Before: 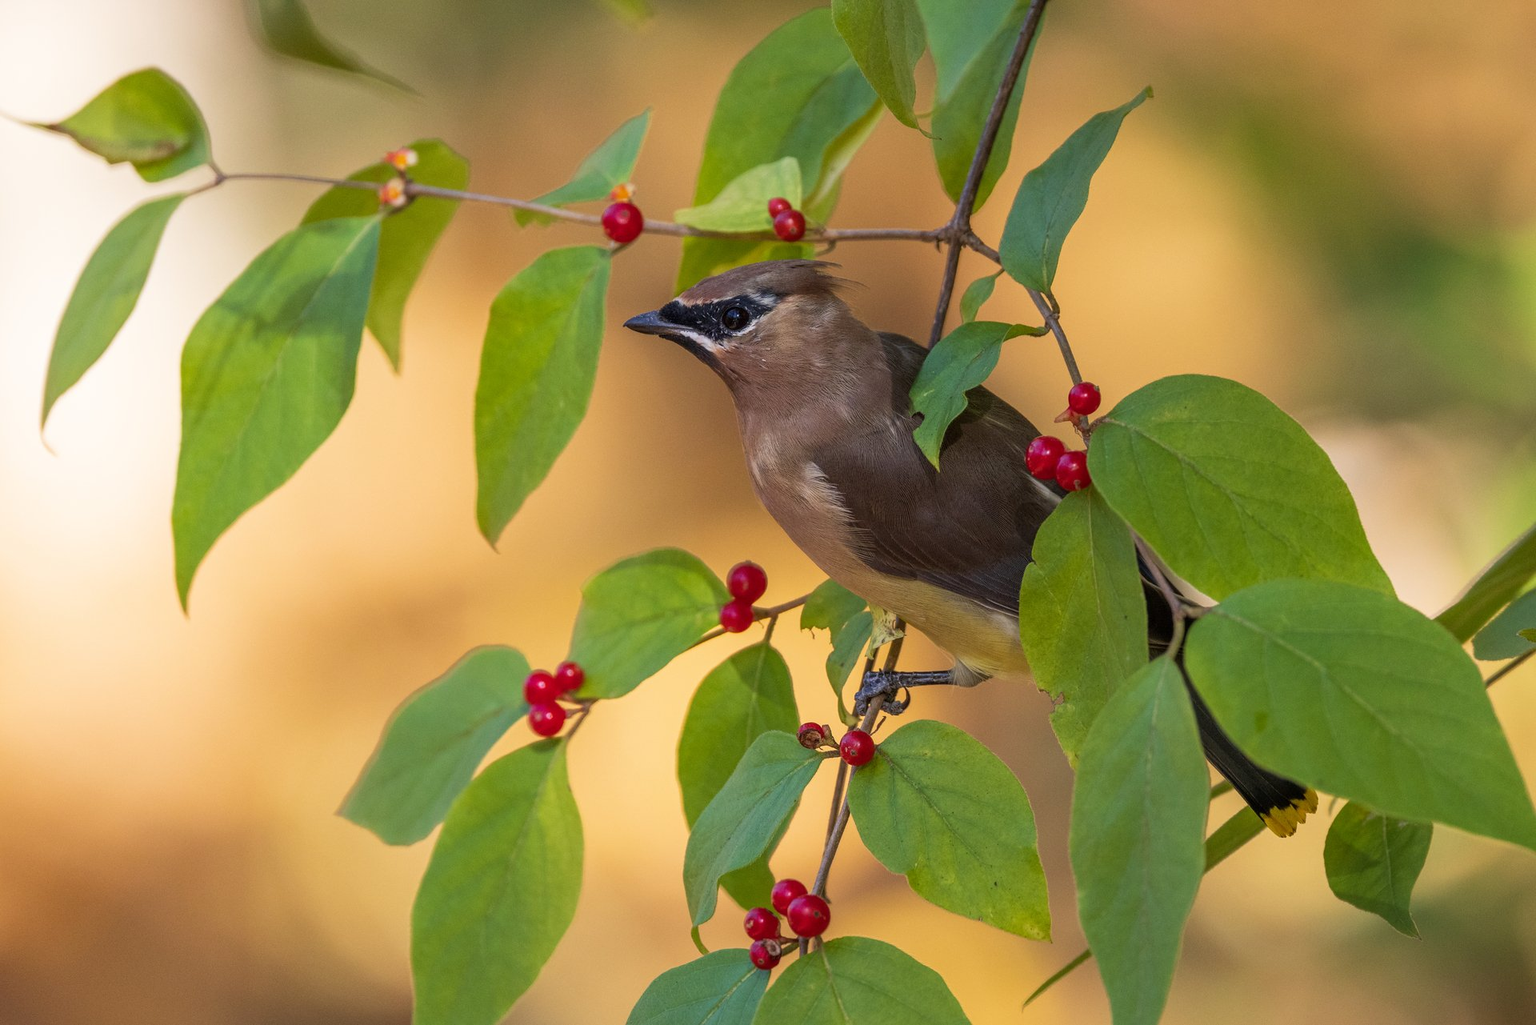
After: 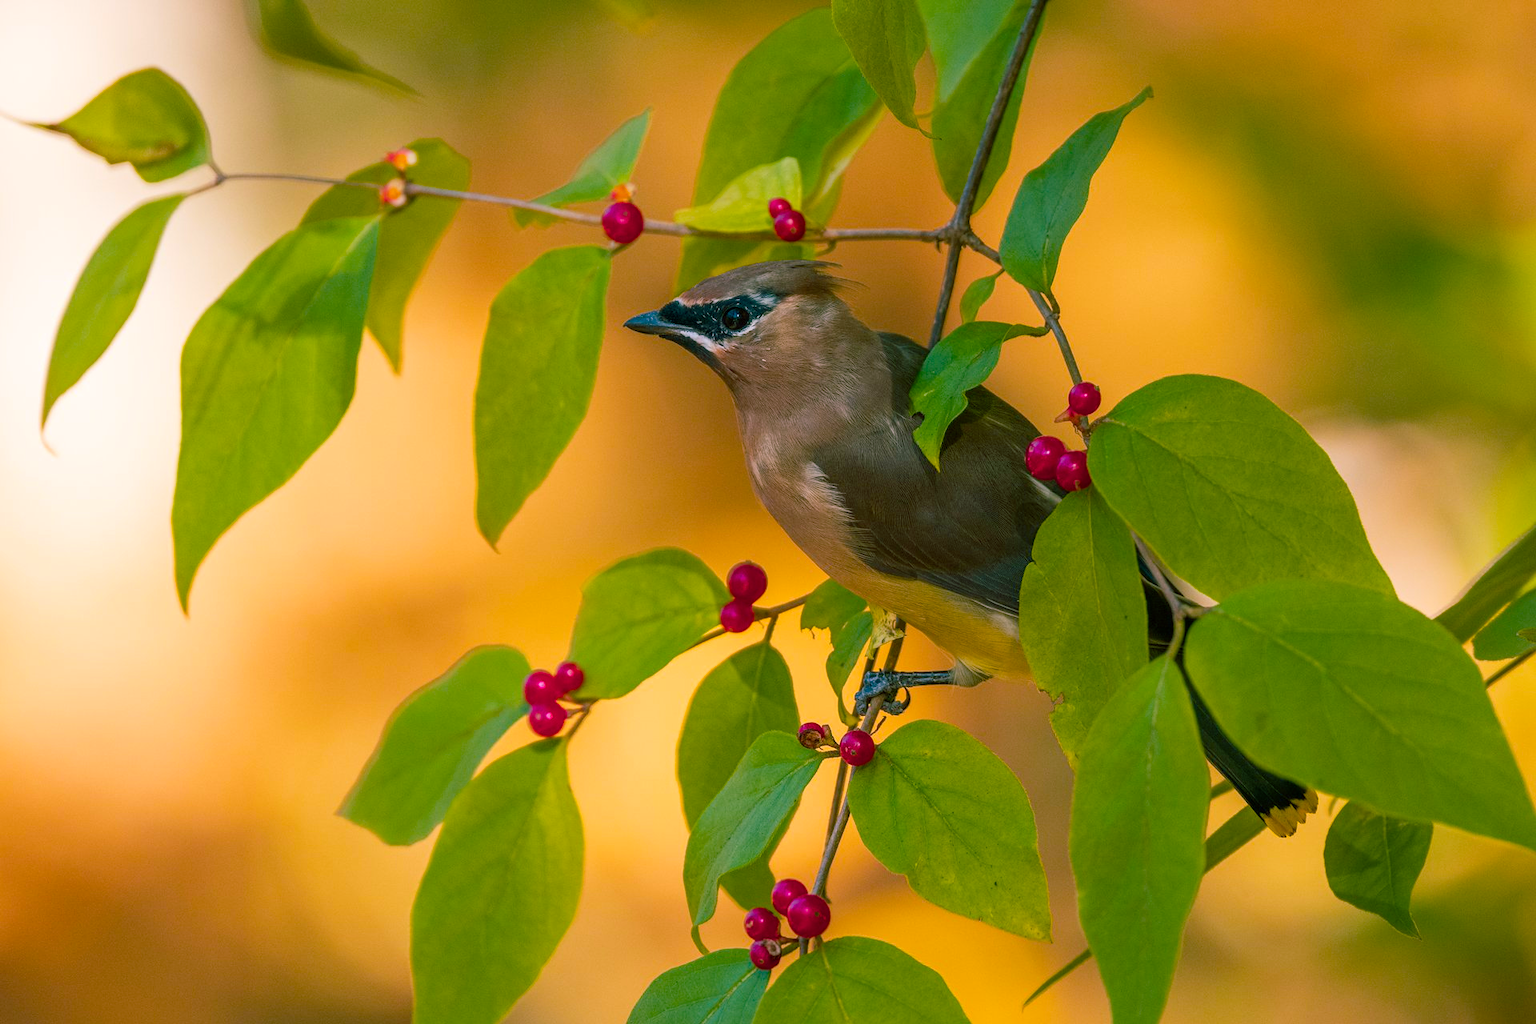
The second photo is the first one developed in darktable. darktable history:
color balance rgb: shadows lift › chroma 11.66%, shadows lift › hue 134.15°, perceptual saturation grading › global saturation 35.927%, perceptual saturation grading › shadows 34.522%, hue shift -8.54°
